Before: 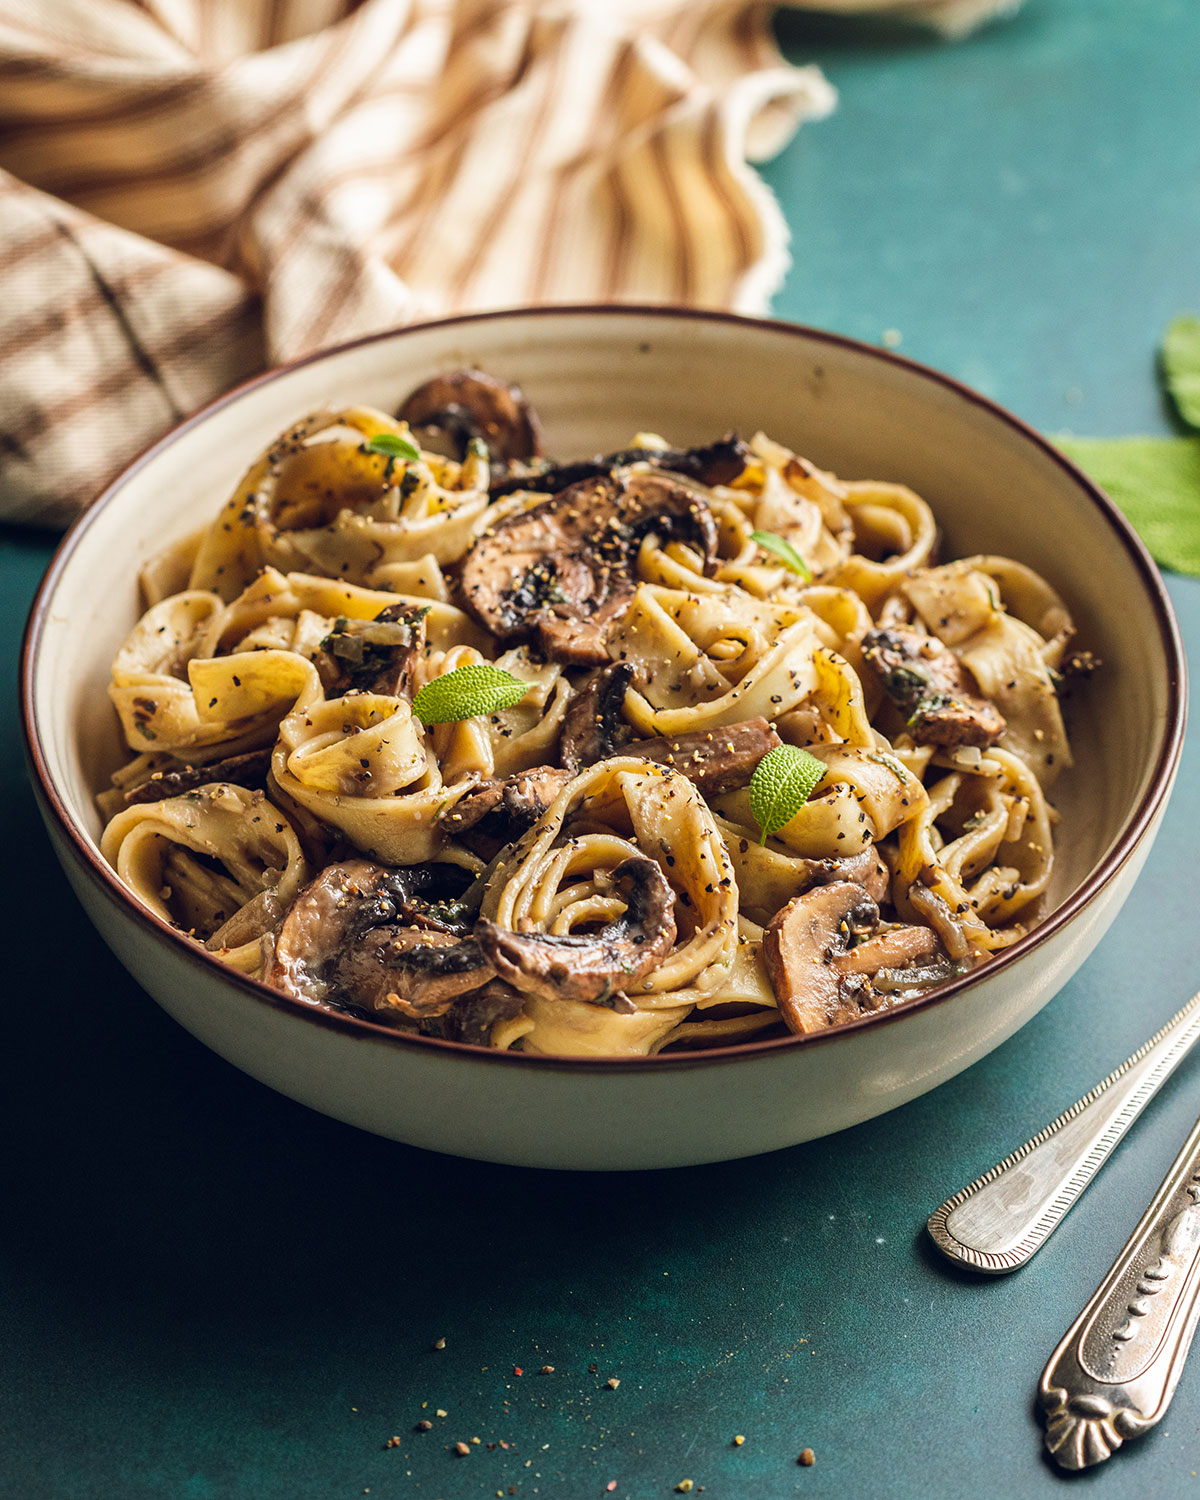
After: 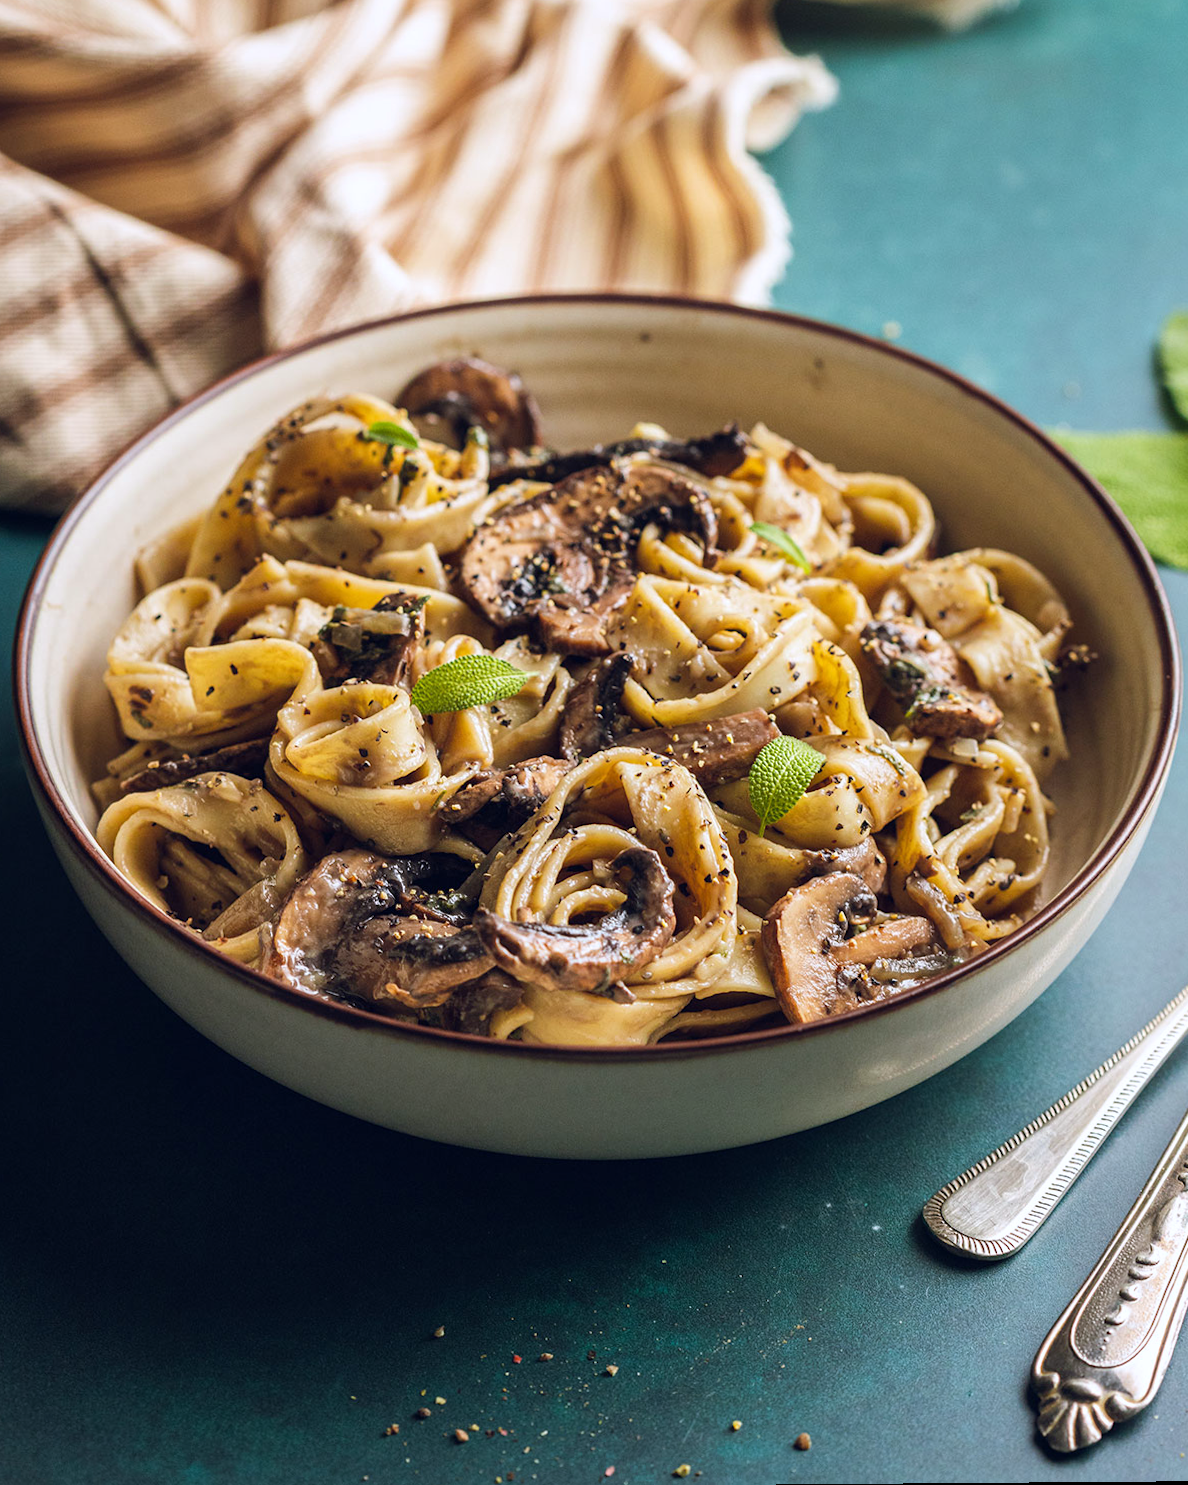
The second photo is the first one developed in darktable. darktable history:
rotate and perspective: rotation 0.174°, lens shift (vertical) 0.013, lens shift (horizontal) 0.019, shear 0.001, automatic cropping original format, crop left 0.007, crop right 0.991, crop top 0.016, crop bottom 0.997
white balance: red 0.984, blue 1.059
